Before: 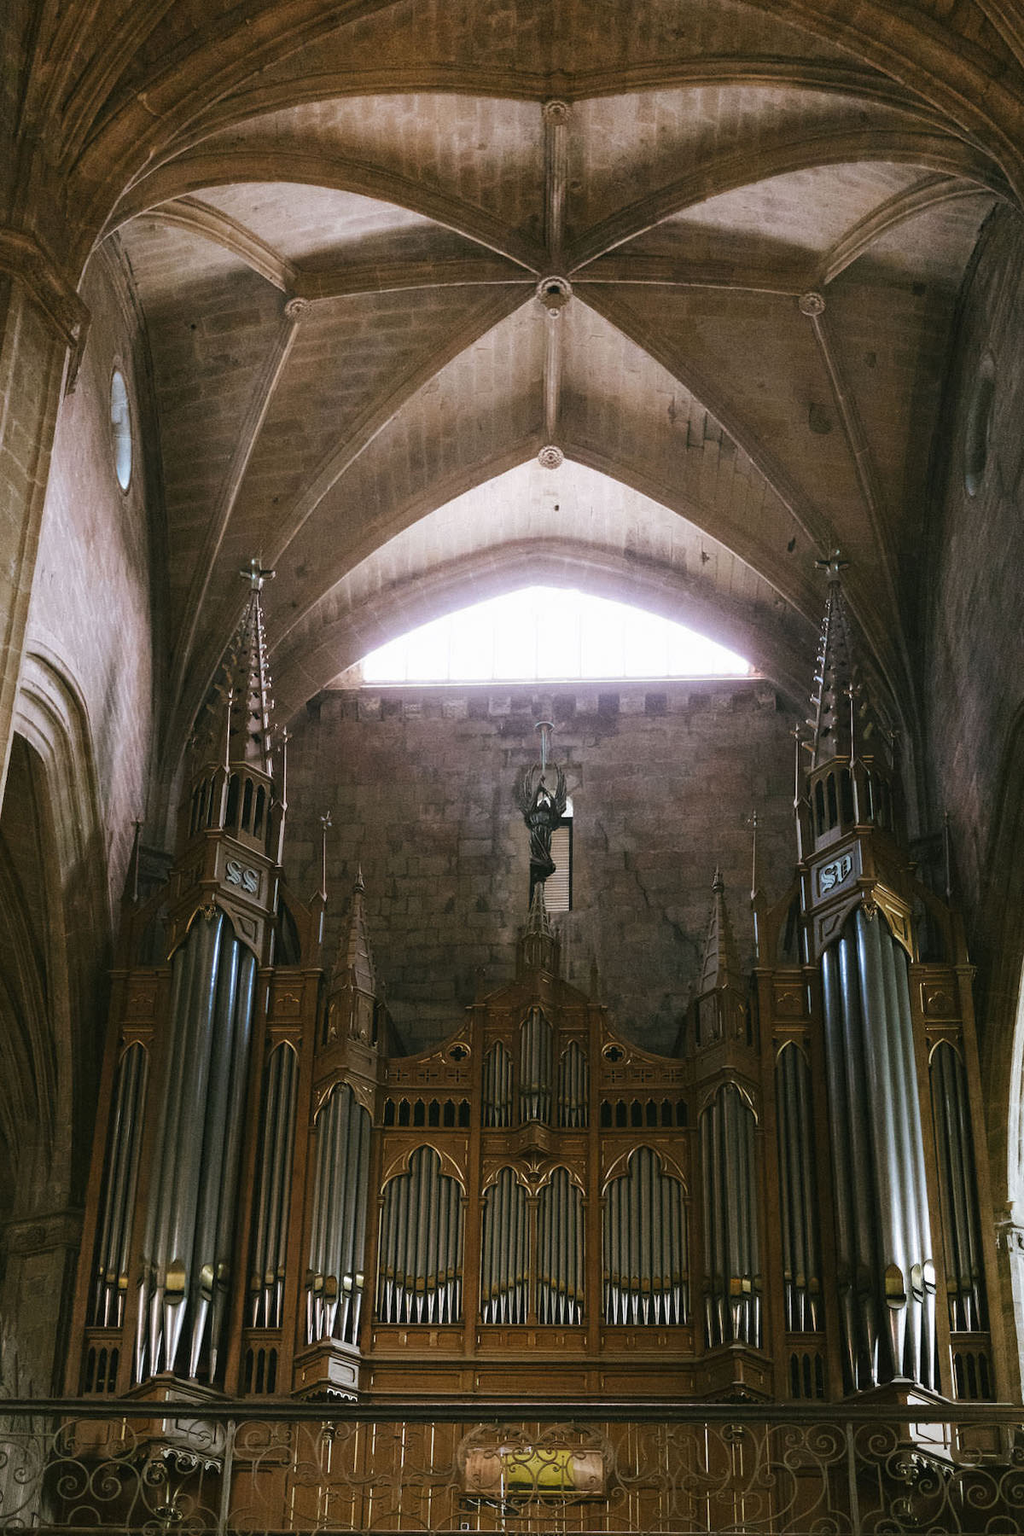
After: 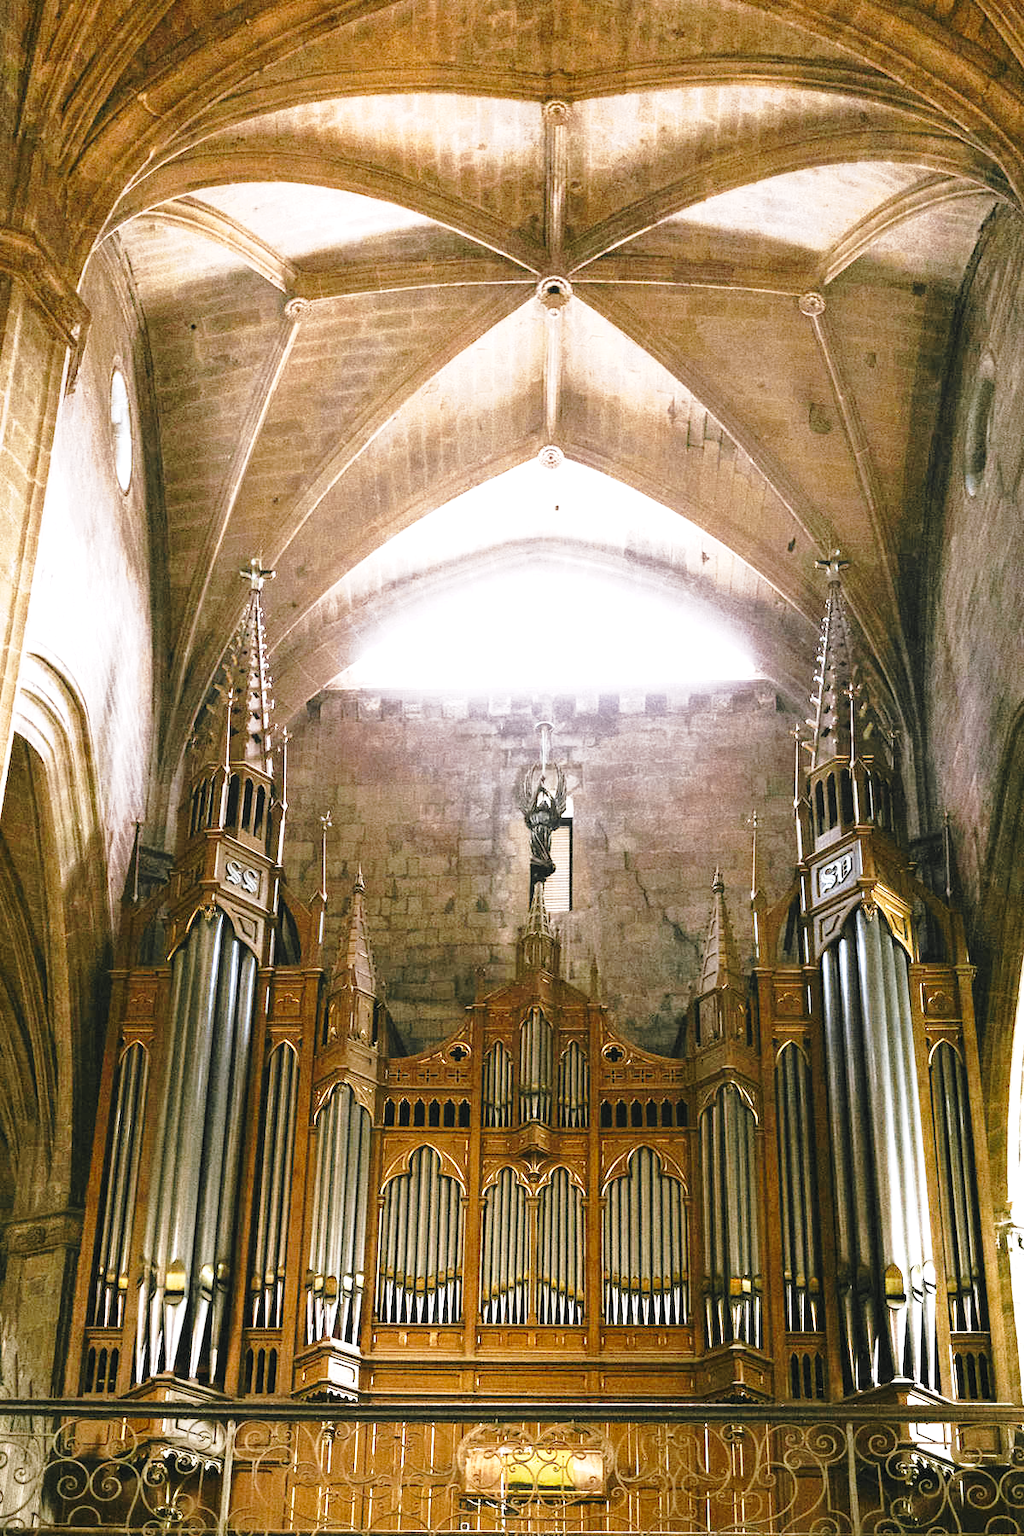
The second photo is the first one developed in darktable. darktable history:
exposure: black level correction 0.001, exposure 1.398 EV, compensate exposure bias true, compensate highlight preservation false
base curve: curves: ch0 [(0, 0) (0.028, 0.03) (0.121, 0.232) (0.46, 0.748) (0.859, 0.968) (1, 1)], preserve colors none
color balance: lift [0.998, 0.998, 1.001, 1.002], gamma [0.995, 1.025, 0.992, 0.975], gain [0.995, 1.02, 0.997, 0.98]
color zones: curves: ch0 [(0.035, 0.242) (0.25, 0.5) (0.384, 0.214) (0.488, 0.255) (0.75, 0.5)]; ch1 [(0.063, 0.379) (0.25, 0.5) (0.354, 0.201) (0.489, 0.085) (0.729, 0.271)]; ch2 [(0.25, 0.5) (0.38, 0.517) (0.442, 0.51) (0.735, 0.456)]
